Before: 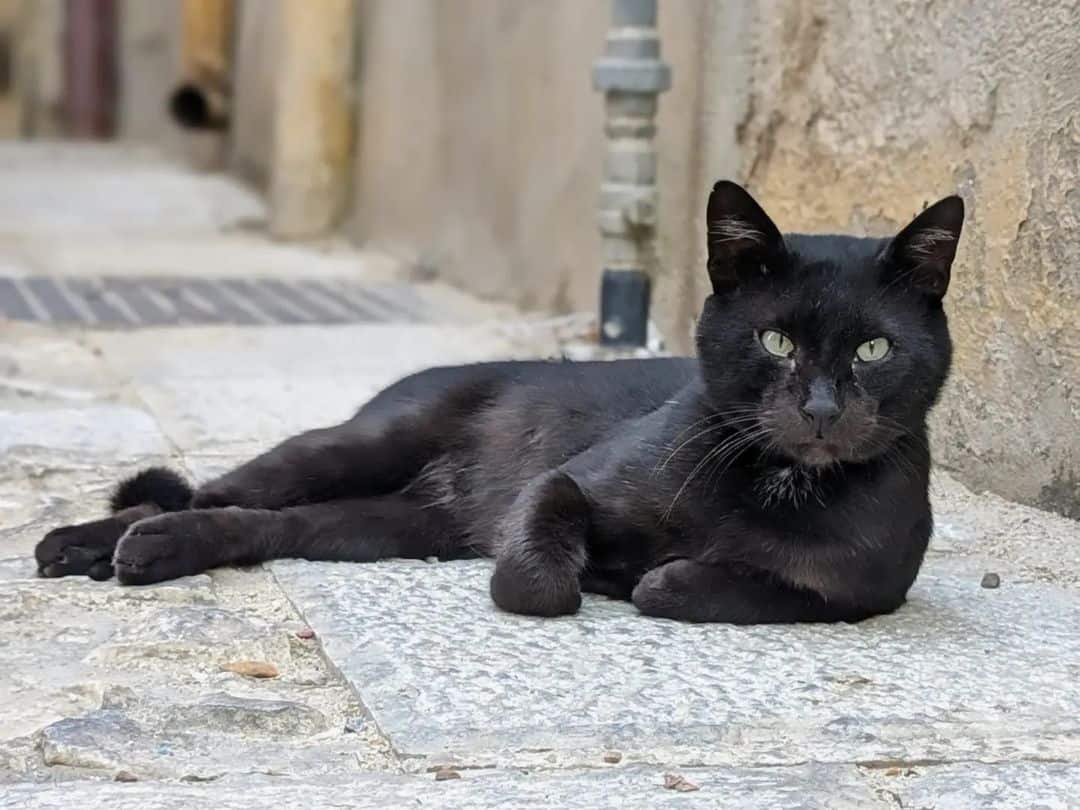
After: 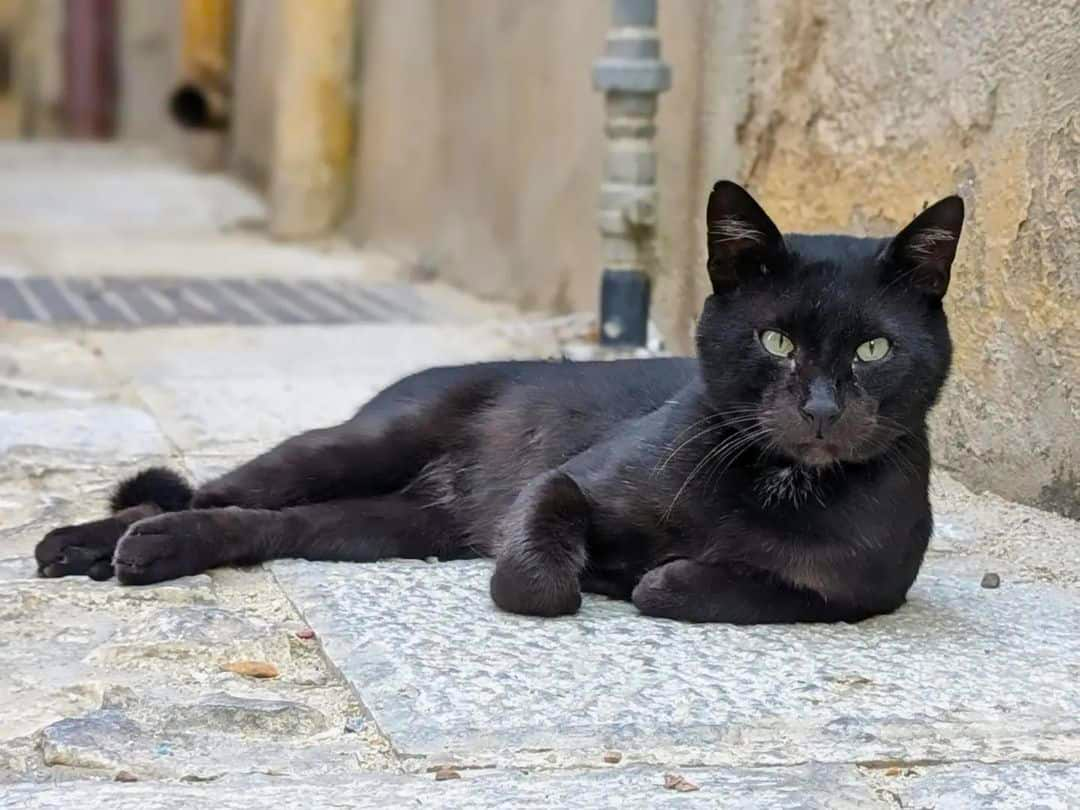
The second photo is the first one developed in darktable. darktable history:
color balance rgb: perceptual saturation grading › global saturation 36.909%
